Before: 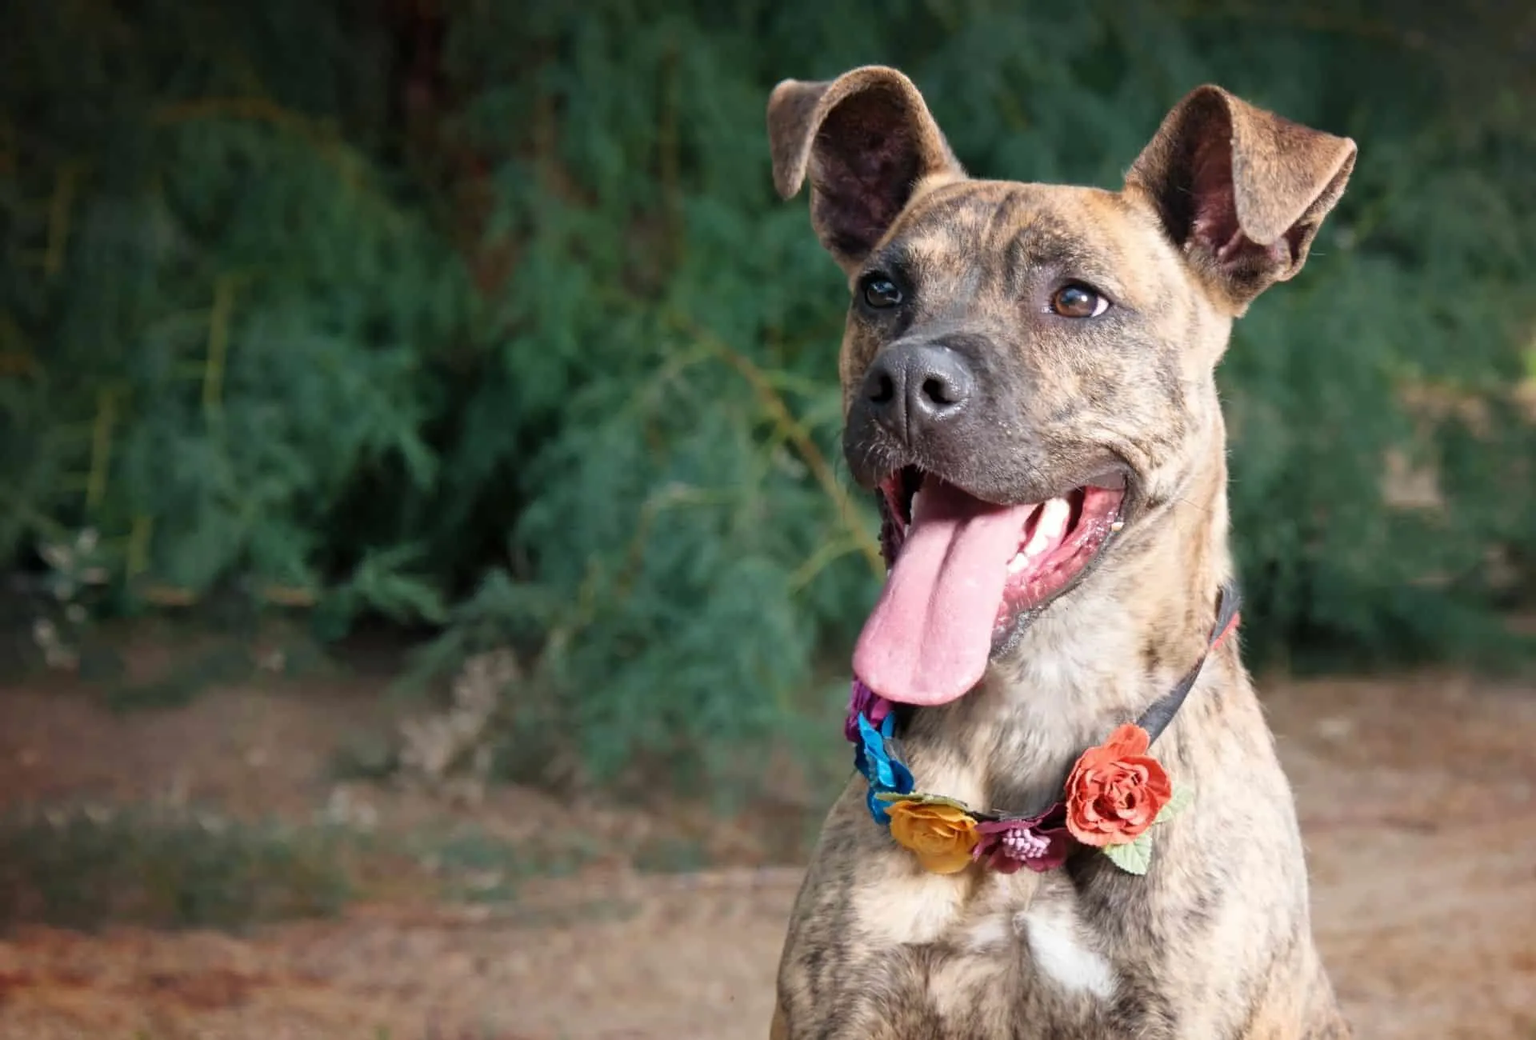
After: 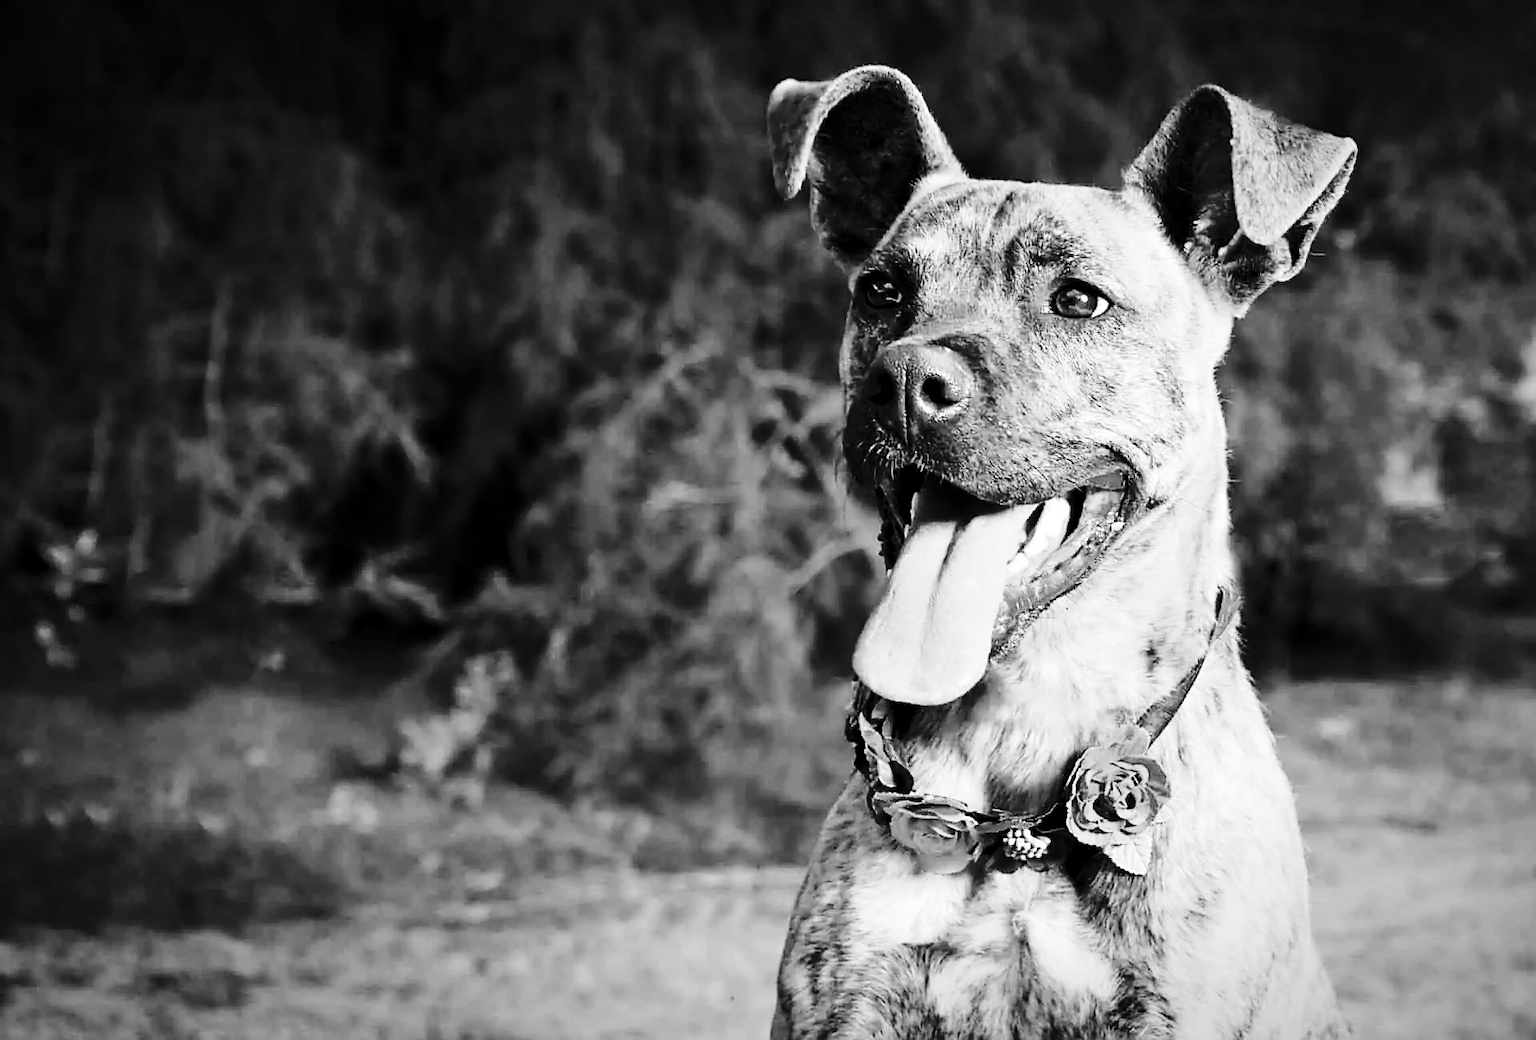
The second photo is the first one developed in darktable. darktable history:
contrast equalizer: y [[0.524, 0.538, 0.547, 0.548, 0.538, 0.524], [0.5 ×6], [0.5 ×6], [0 ×6], [0 ×6]]
sharpen: radius 1.4, amount 1.25, threshold 0.7
monochrome: on, module defaults
color correction: highlights a* 10.12, highlights b* 39.04, shadows a* 14.62, shadows b* 3.37
vignetting: fall-off radius 70%, automatic ratio true
tone curve: curves: ch0 [(0, 0) (0.179, 0.073) (0.265, 0.147) (0.463, 0.553) (0.51, 0.635) (0.716, 0.863) (1, 0.997)], color space Lab, linked channels, preserve colors none
